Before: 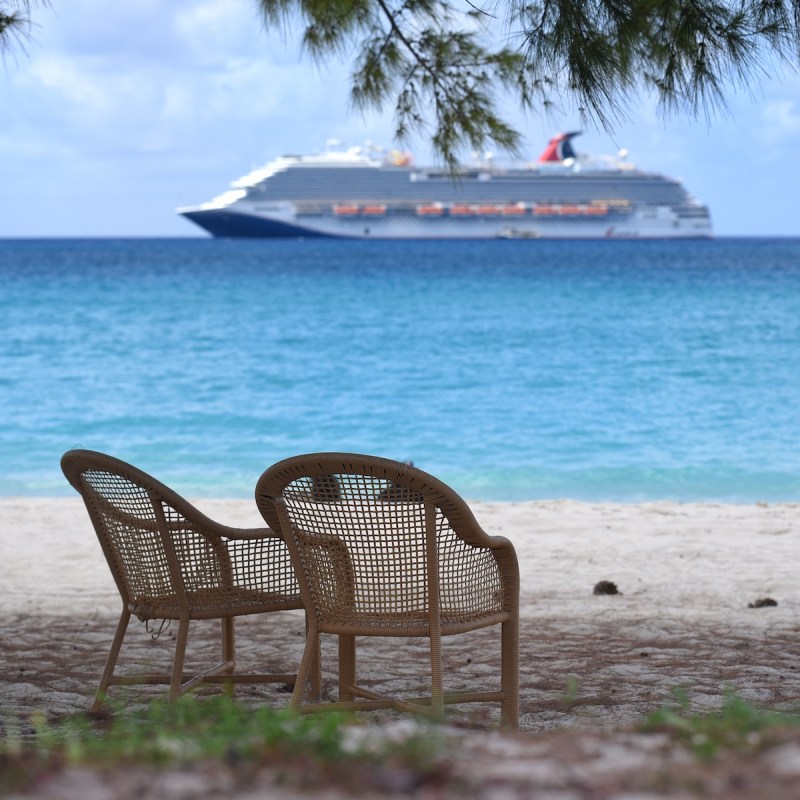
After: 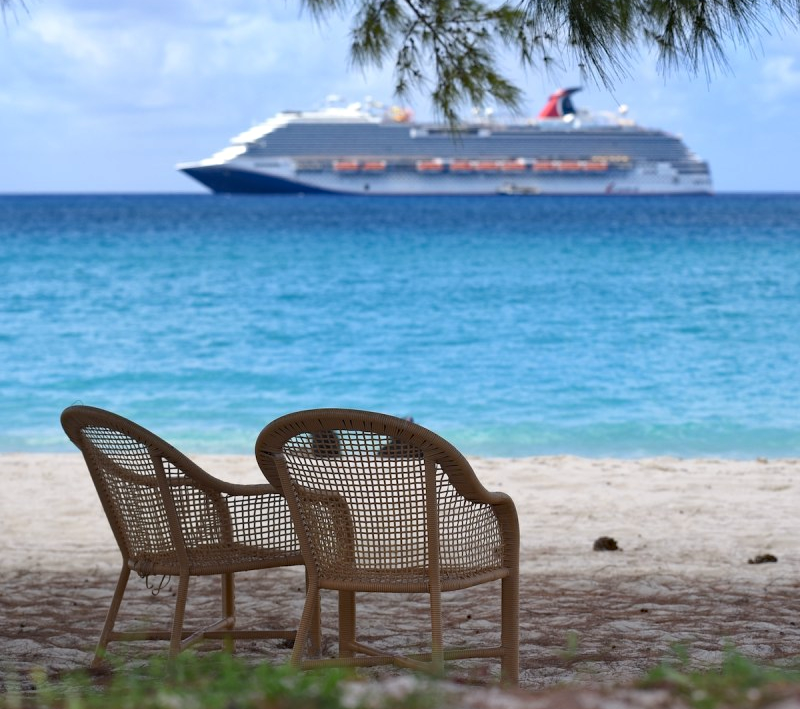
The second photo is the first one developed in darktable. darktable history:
crop and rotate: top 5.607%, bottom 5.701%
haze removal: compatibility mode true, adaptive false
